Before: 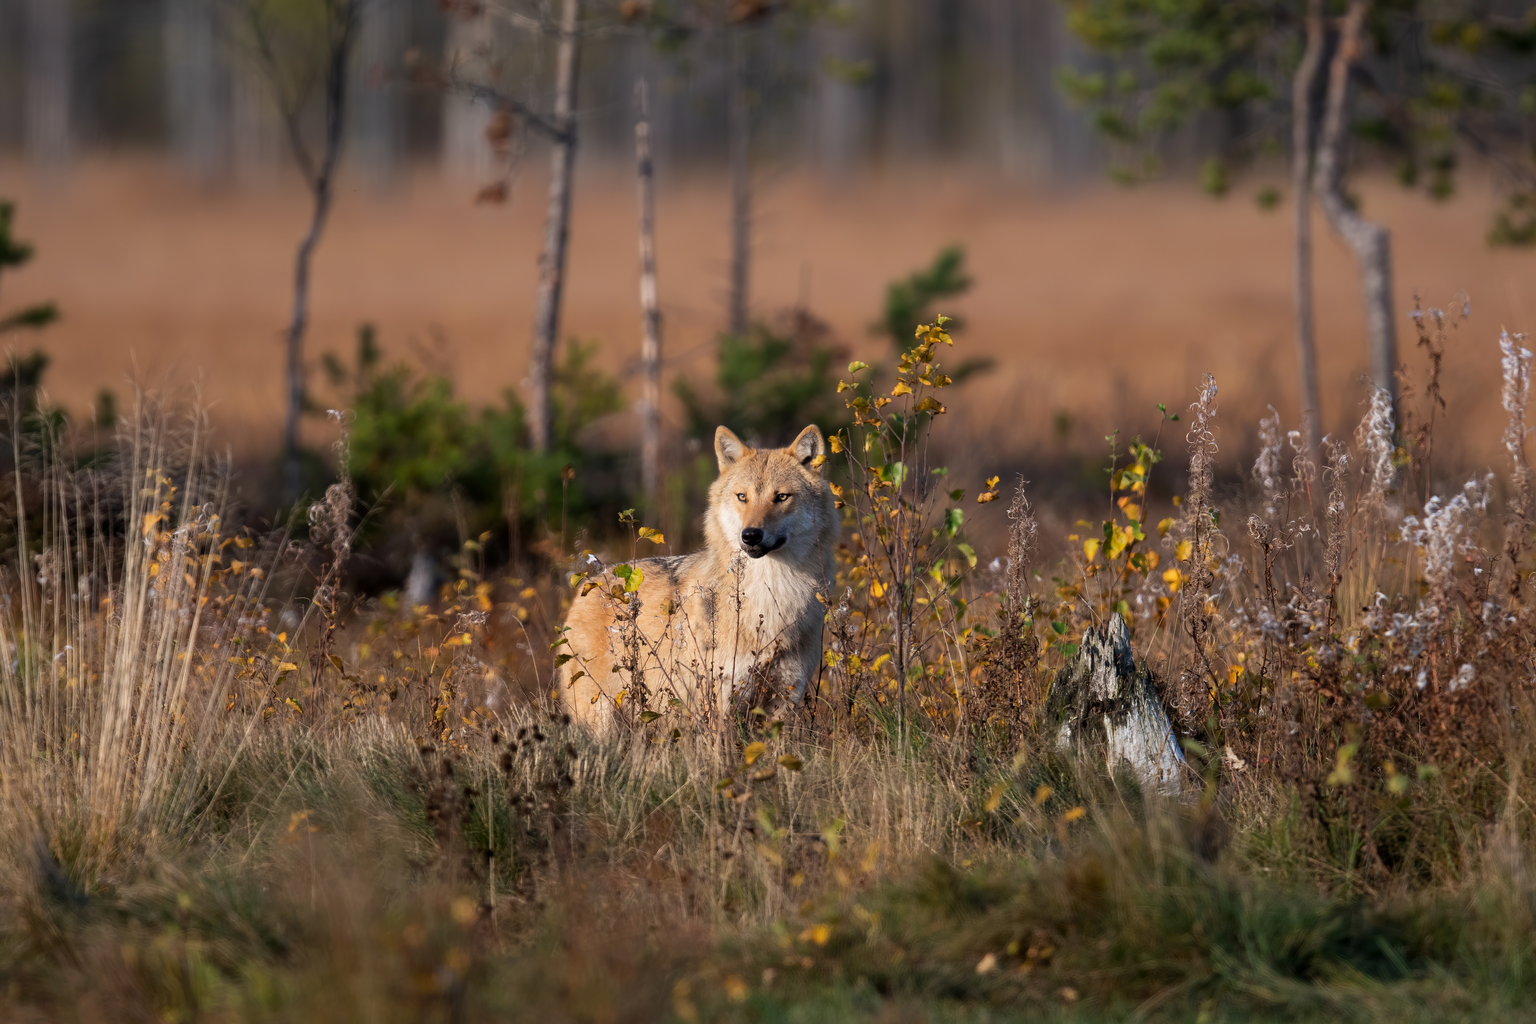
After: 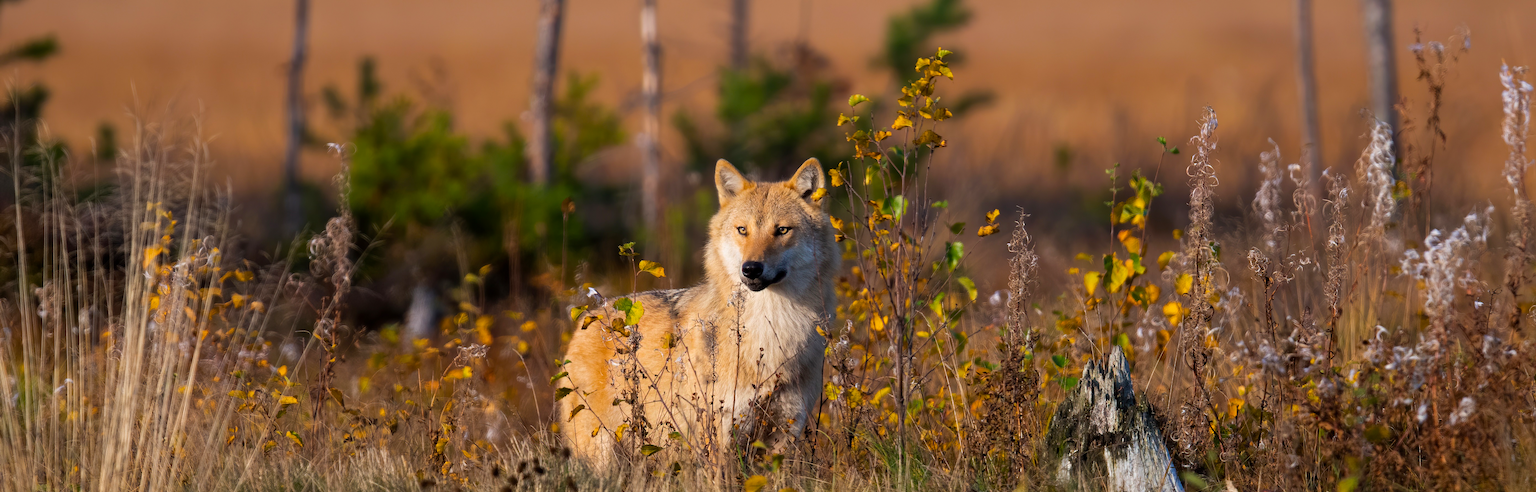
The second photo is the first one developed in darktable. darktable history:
color balance rgb: perceptual saturation grading › global saturation 25.702%, global vibrance 20%
crop and rotate: top 26.128%, bottom 25.743%
